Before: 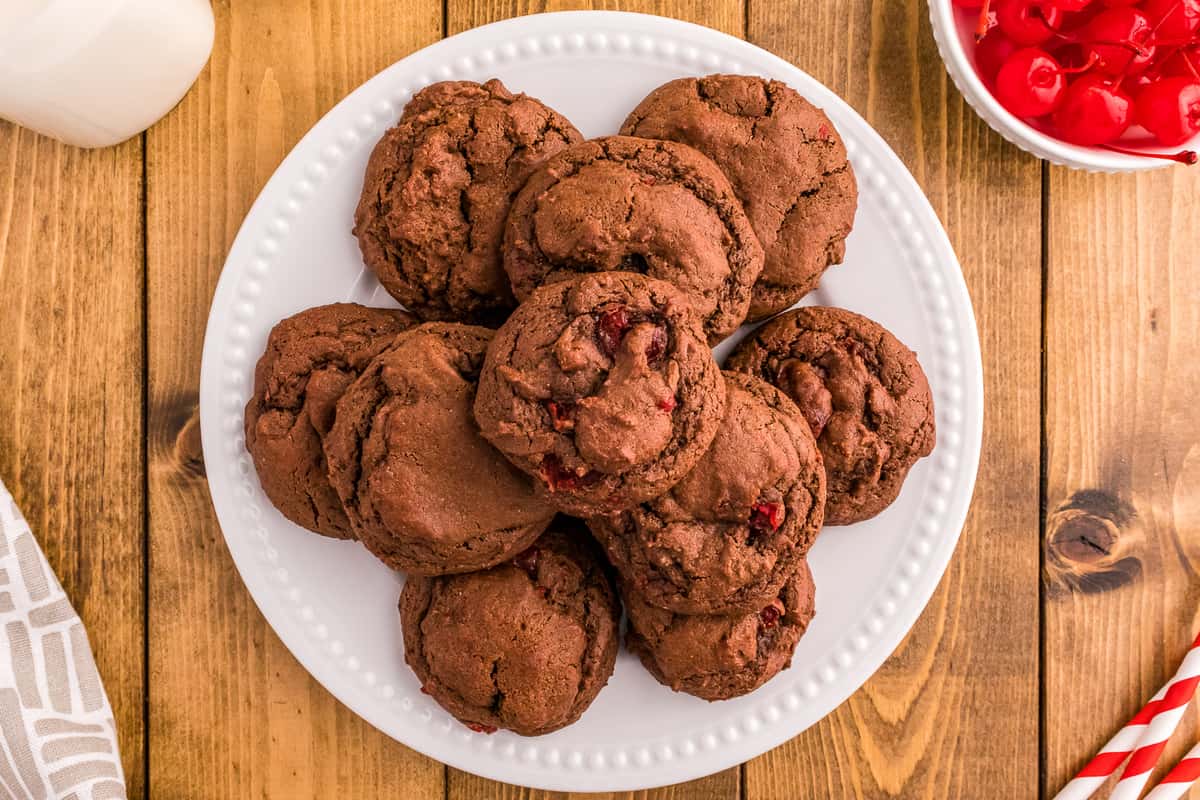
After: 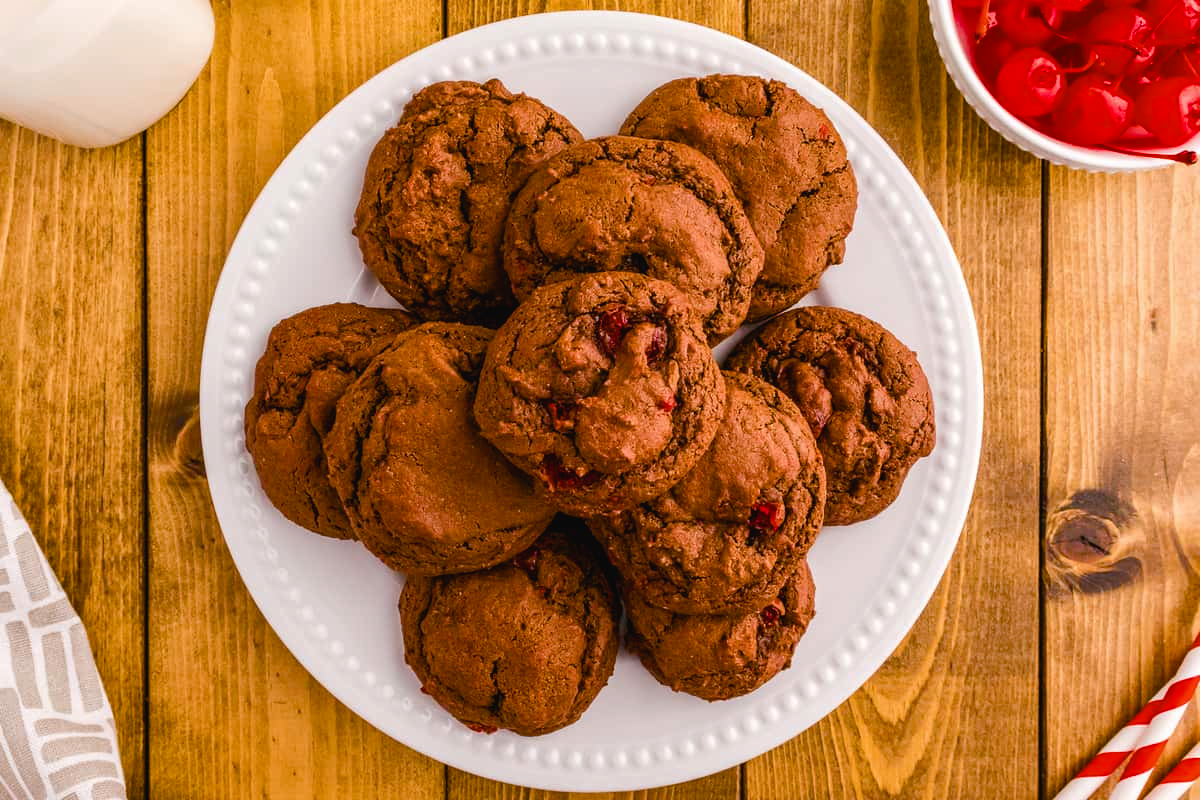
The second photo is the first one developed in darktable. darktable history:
color balance rgb: linear chroma grading › global chroma 15.281%, perceptual saturation grading › global saturation 35.05%, perceptual saturation grading › highlights -29.858%, perceptual saturation grading › shadows 35.845%, contrast 4.981%
contrast brightness saturation: contrast -0.066, brightness -0.043, saturation -0.112
